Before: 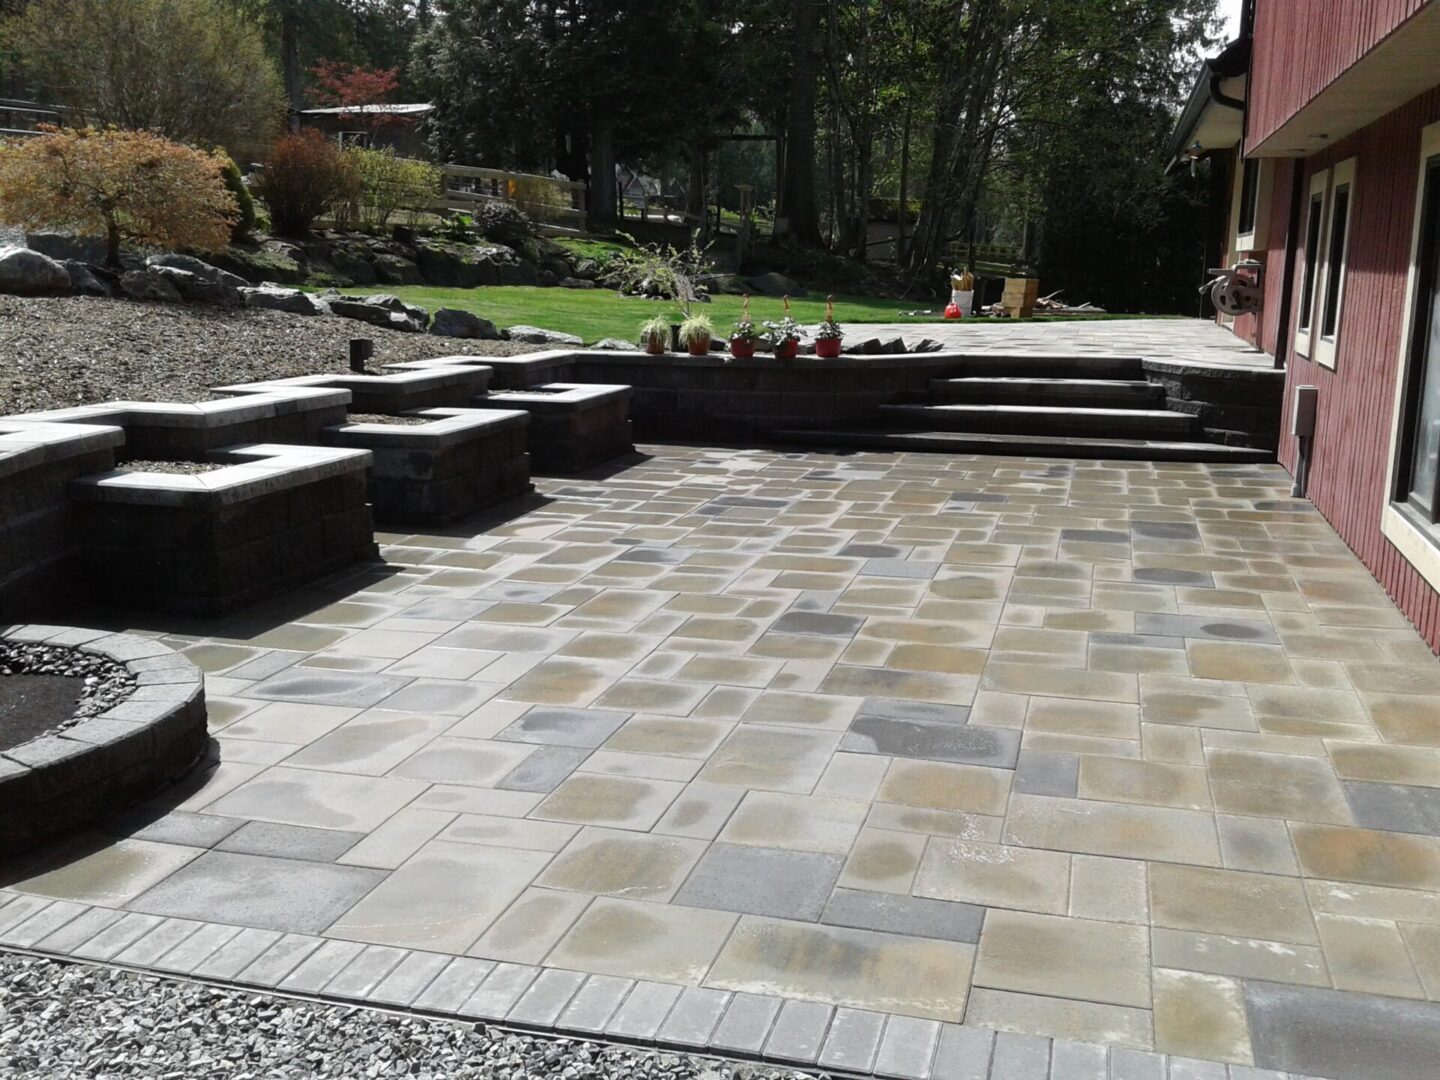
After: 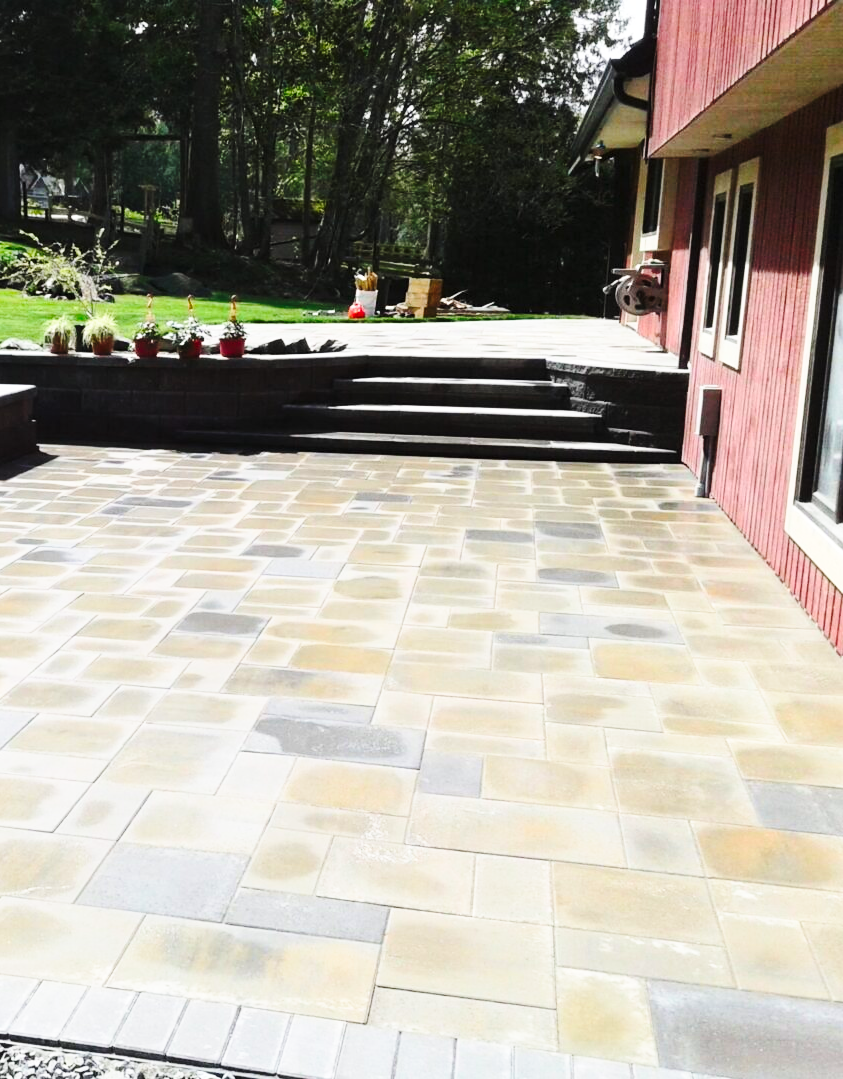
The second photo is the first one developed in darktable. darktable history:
crop: left 41.402%
contrast brightness saturation: contrast 0.2, brightness 0.16, saturation 0.22
base curve: curves: ch0 [(0, 0) (0.028, 0.03) (0.121, 0.232) (0.46, 0.748) (0.859, 0.968) (1, 1)], preserve colors none
